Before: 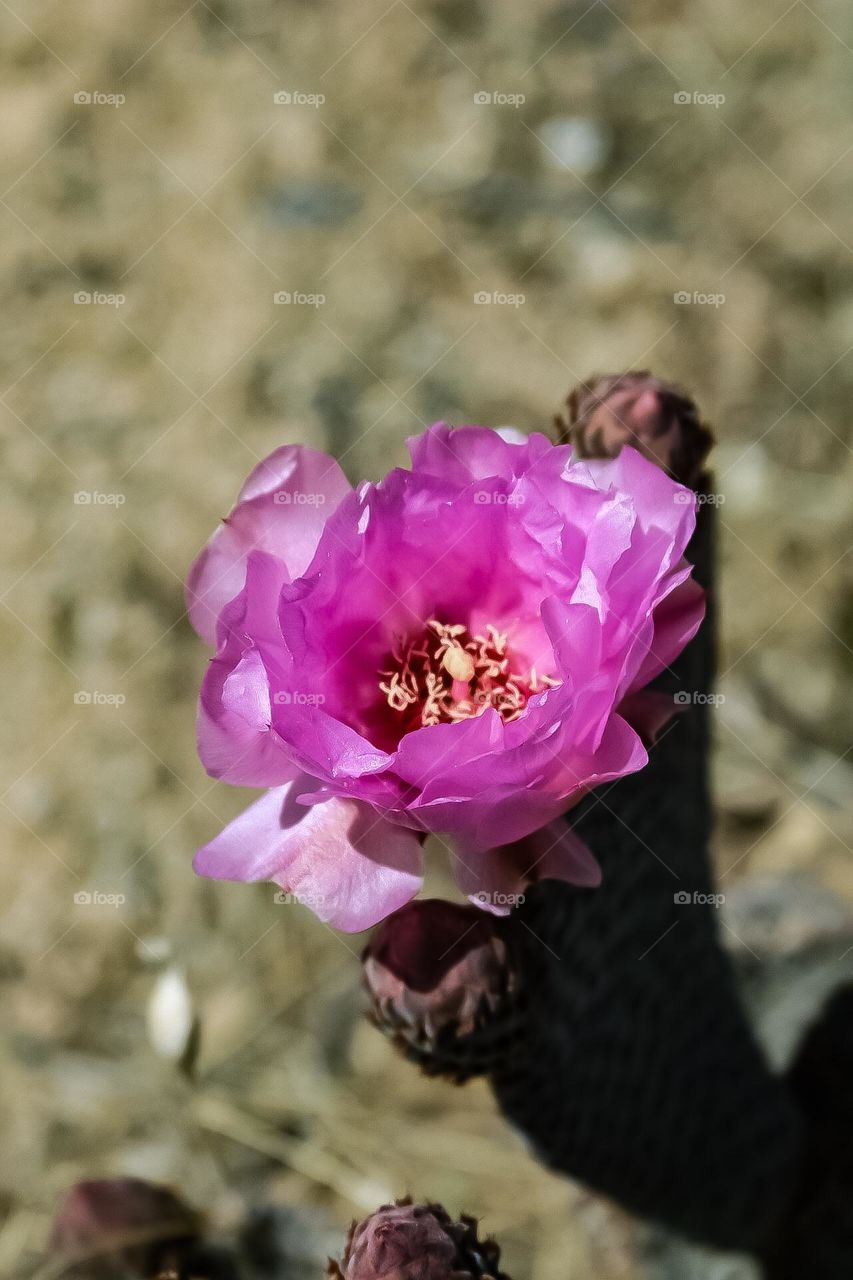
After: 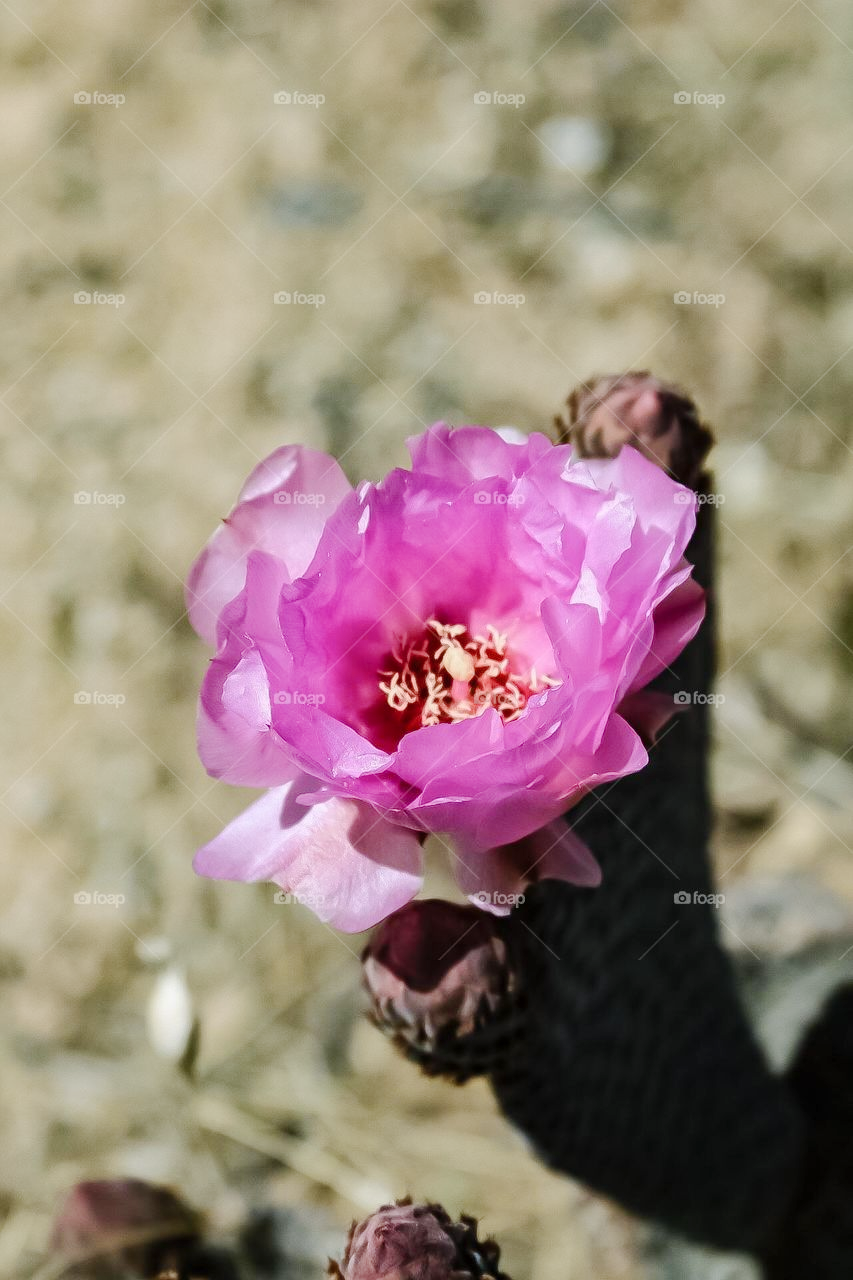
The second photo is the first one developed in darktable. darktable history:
tone curve: curves: ch0 [(0, 0) (0.003, 0.004) (0.011, 0.015) (0.025, 0.033) (0.044, 0.059) (0.069, 0.092) (0.1, 0.132) (0.136, 0.18) (0.177, 0.235) (0.224, 0.297) (0.277, 0.366) (0.335, 0.44) (0.399, 0.52) (0.468, 0.594) (0.543, 0.661) (0.623, 0.727) (0.709, 0.79) (0.801, 0.86) (0.898, 0.928) (1, 1)], preserve colors none
contrast brightness saturation: saturation -0.05
